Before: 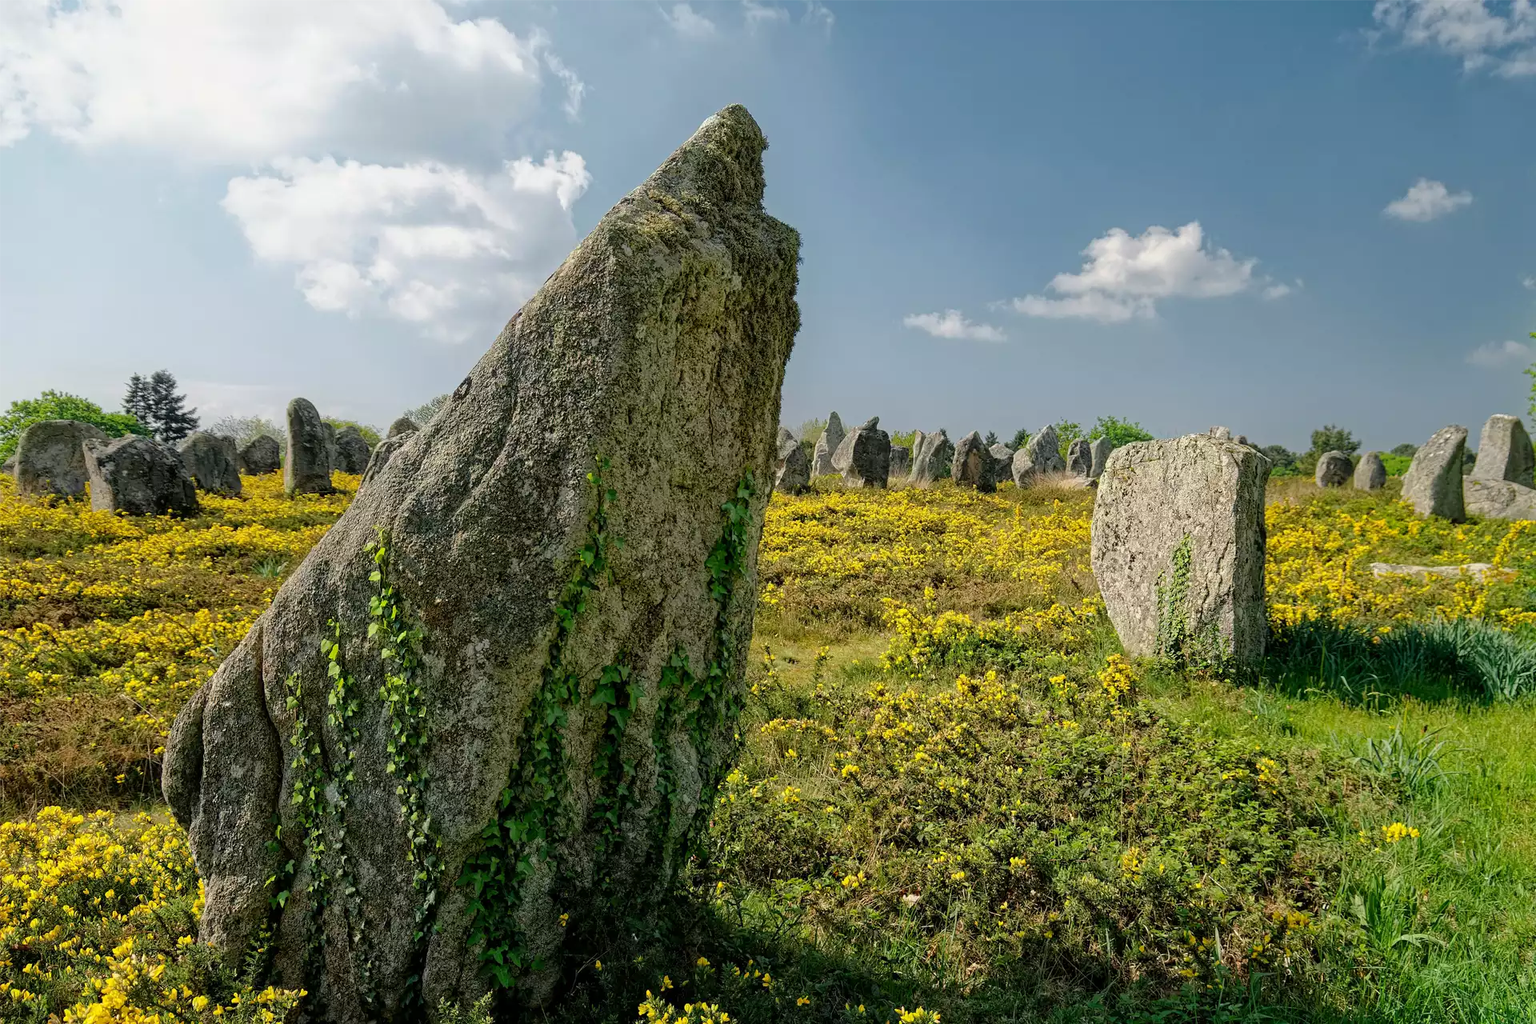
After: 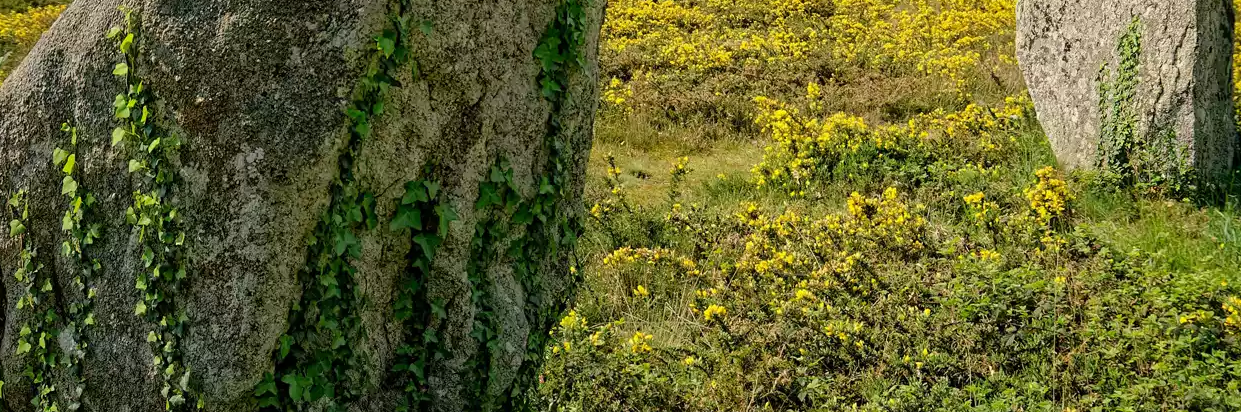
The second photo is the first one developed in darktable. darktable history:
crop: left 18.133%, top 50.905%, right 17.204%, bottom 16.897%
